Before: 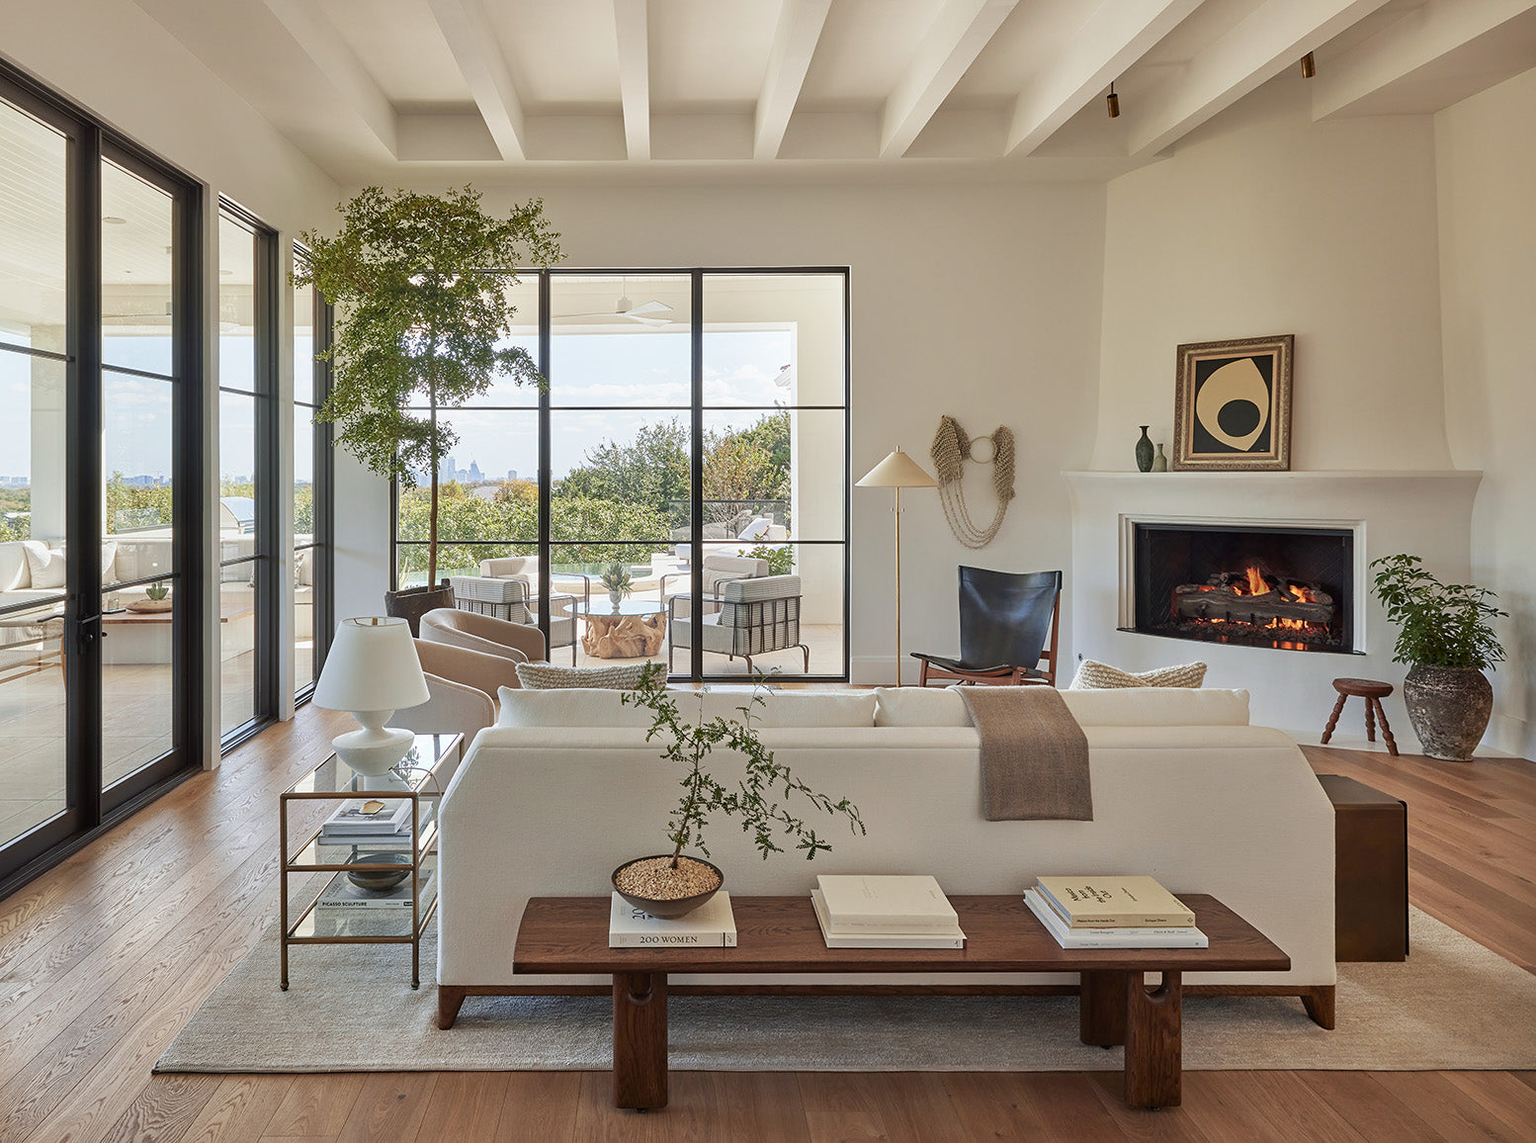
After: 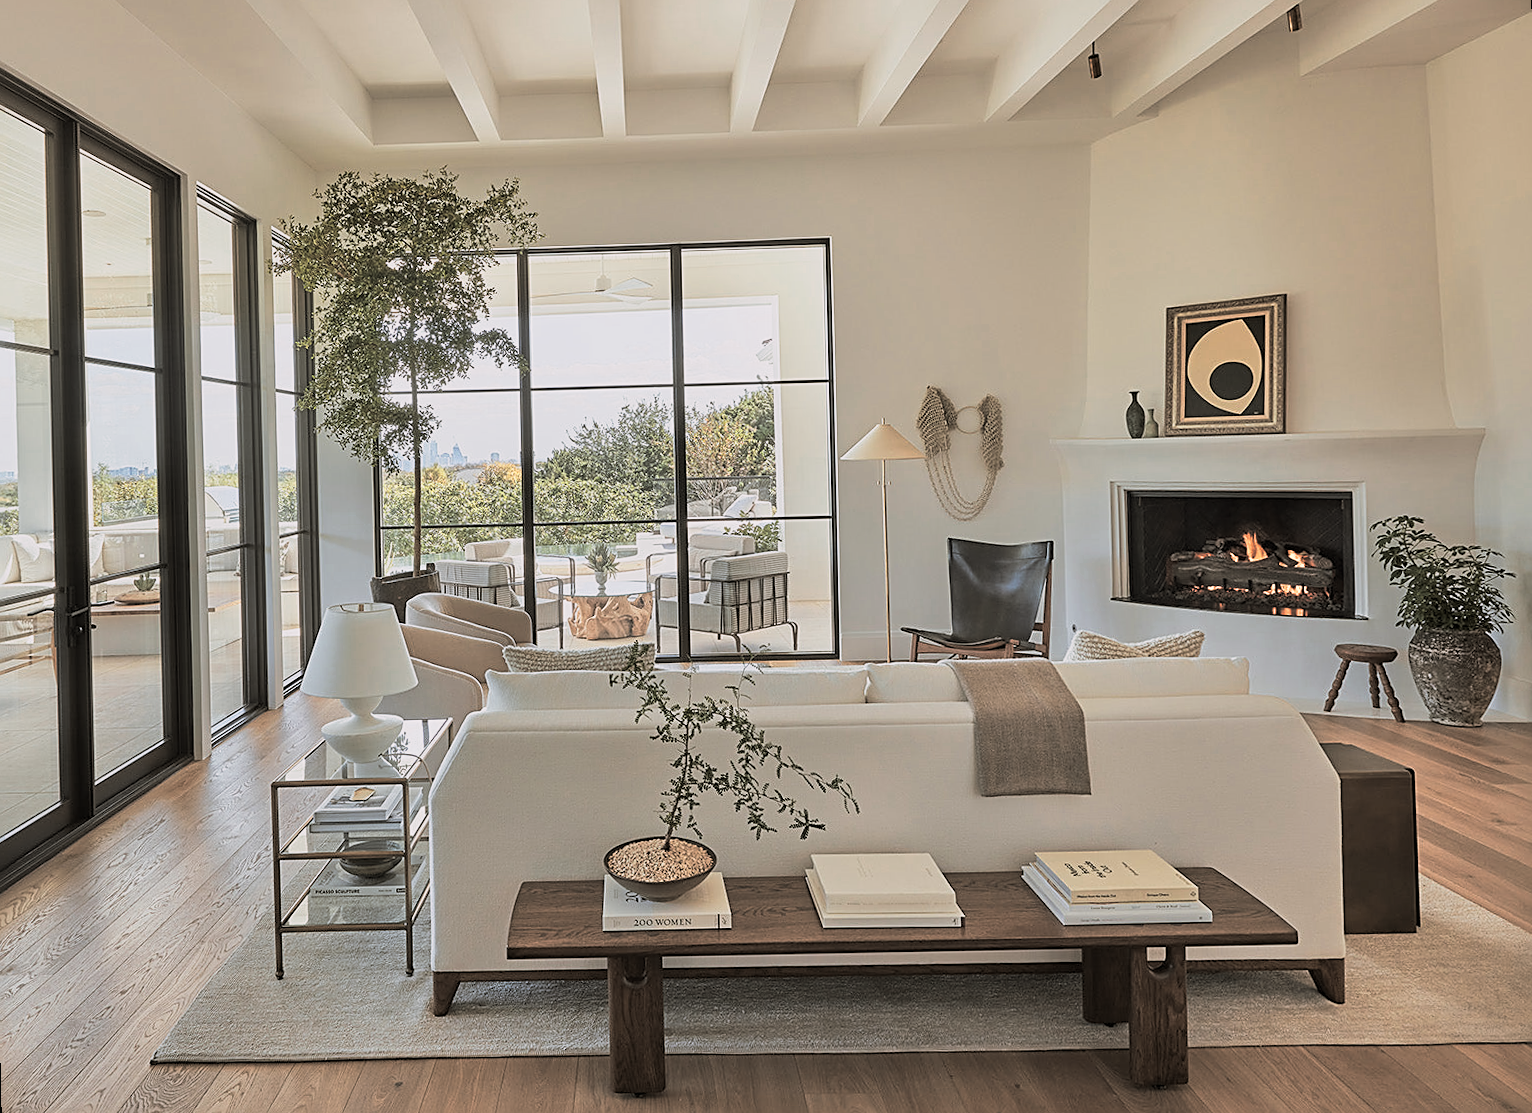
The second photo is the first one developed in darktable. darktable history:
color zones: curves: ch0 [(0.018, 0.548) (0.197, 0.654) (0.425, 0.447) (0.605, 0.658) (0.732, 0.579)]; ch1 [(0.105, 0.531) (0.224, 0.531) (0.386, 0.39) (0.618, 0.456) (0.732, 0.456) (0.956, 0.421)]; ch2 [(0.039, 0.583) (0.215, 0.465) (0.399, 0.544) (0.465, 0.548) (0.614, 0.447) (0.724, 0.43) (0.882, 0.623) (0.956, 0.632)]
sigmoid: contrast 1.22, skew 0.65
split-toning: shadows › hue 46.8°, shadows › saturation 0.17, highlights › hue 316.8°, highlights › saturation 0.27, balance -51.82
rotate and perspective: rotation -1.32°, lens shift (horizontal) -0.031, crop left 0.015, crop right 0.985, crop top 0.047, crop bottom 0.982
sharpen: on, module defaults
tone equalizer: -8 EV -1.84 EV, -7 EV -1.16 EV, -6 EV -1.62 EV, smoothing diameter 25%, edges refinement/feathering 10, preserve details guided filter
